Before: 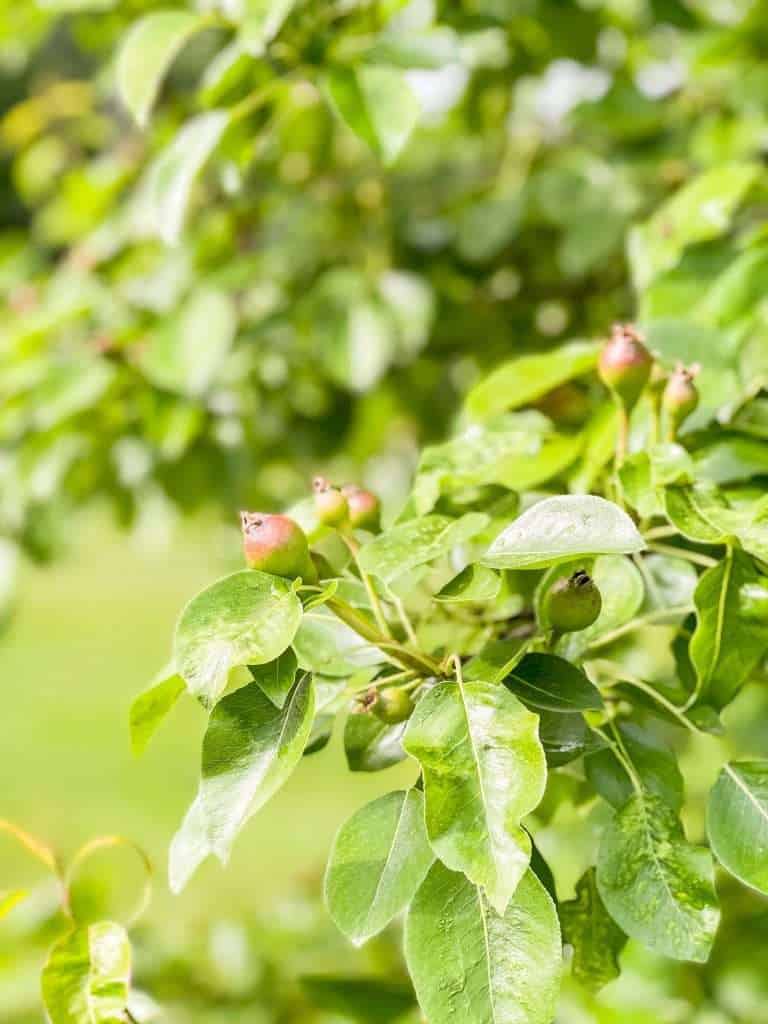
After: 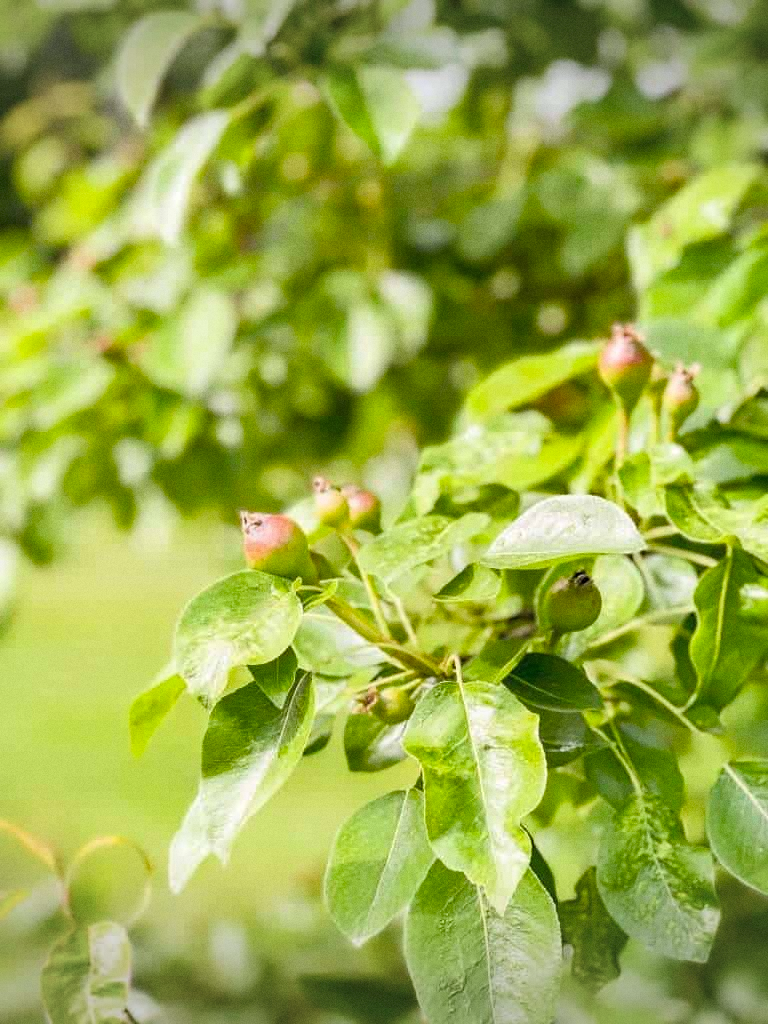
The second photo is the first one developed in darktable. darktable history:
sharpen: radius 5.325, amount 0.312, threshold 26.433
grain: coarseness 7.08 ISO, strength 21.67%, mid-tones bias 59.58%
vignetting: fall-off start 100%, brightness -0.406, saturation -0.3, width/height ratio 1.324, dithering 8-bit output, unbound false
color balance rgb: shadows fall-off 101%, linear chroma grading › mid-tones 7.63%, perceptual saturation grading › mid-tones 11.68%, mask middle-gray fulcrum 22.45%, global vibrance 10.11%, saturation formula JzAzBz (2021)
